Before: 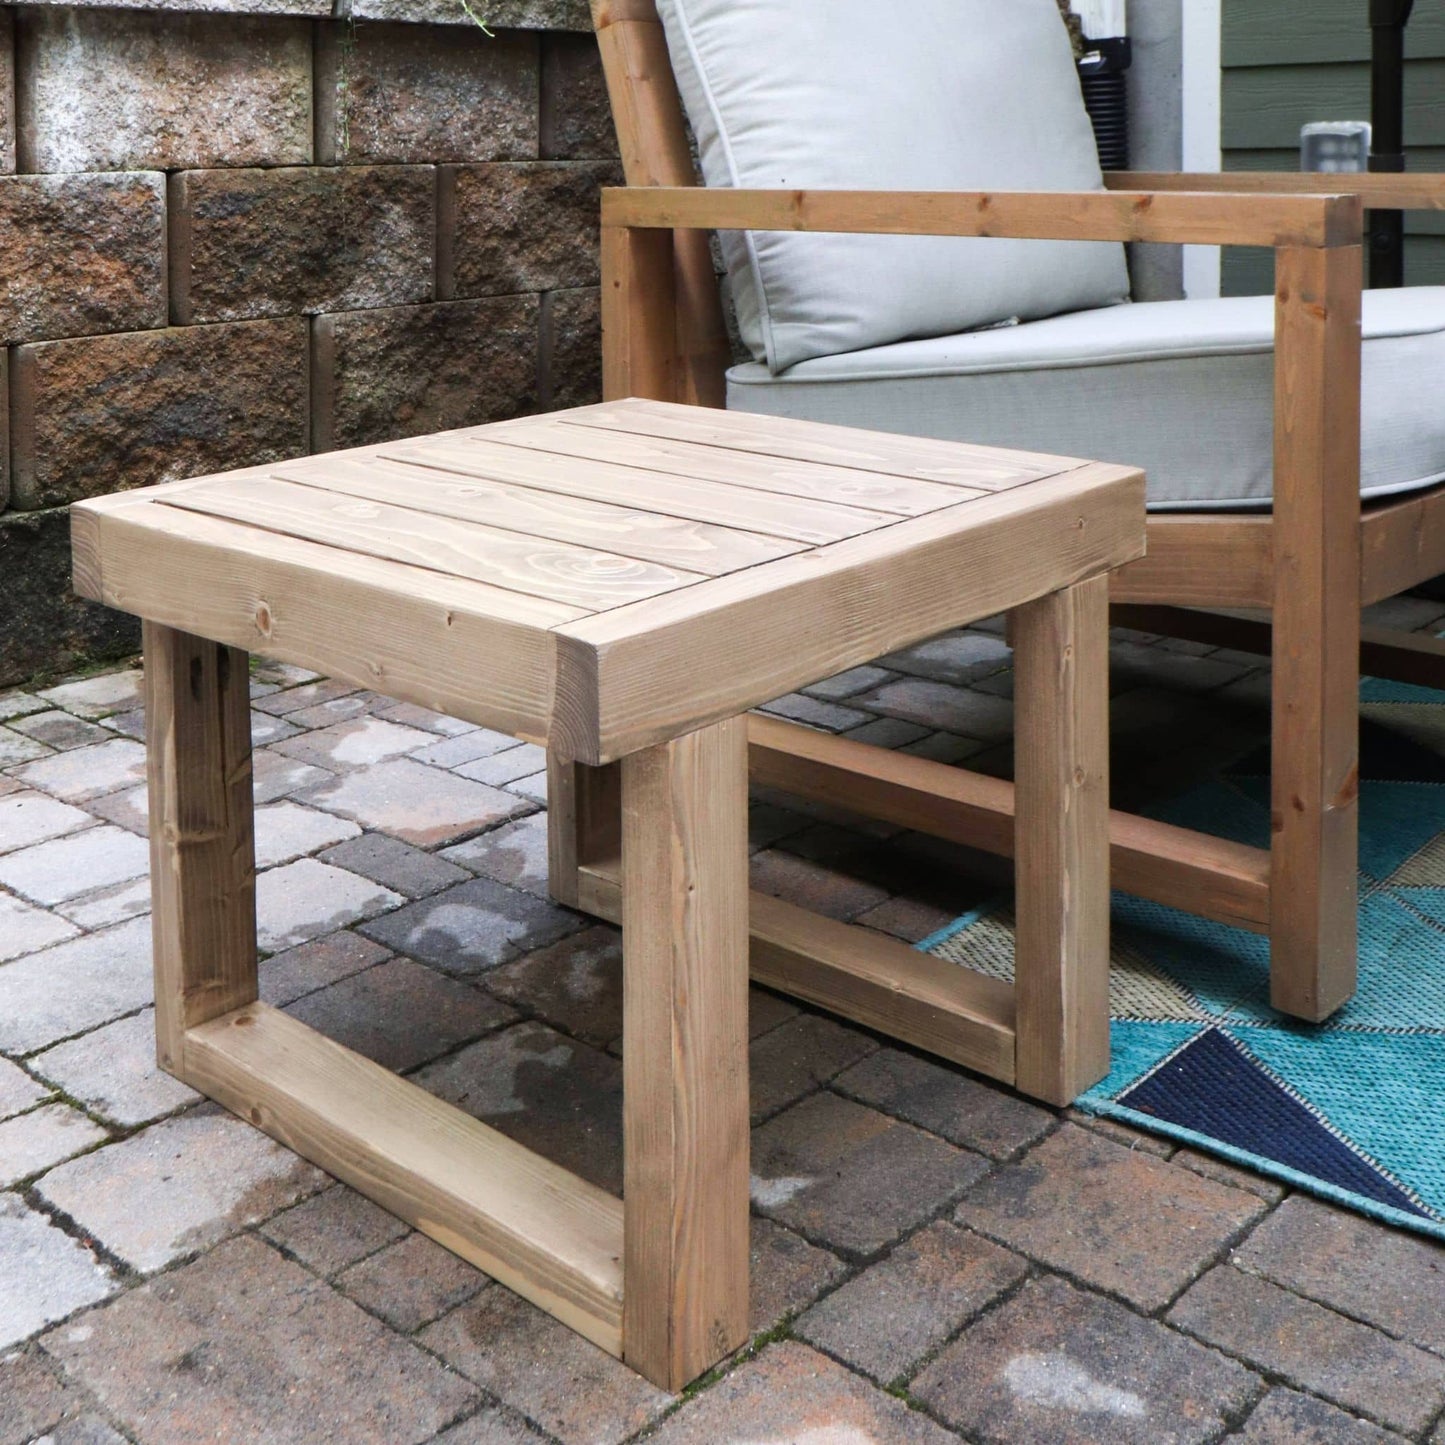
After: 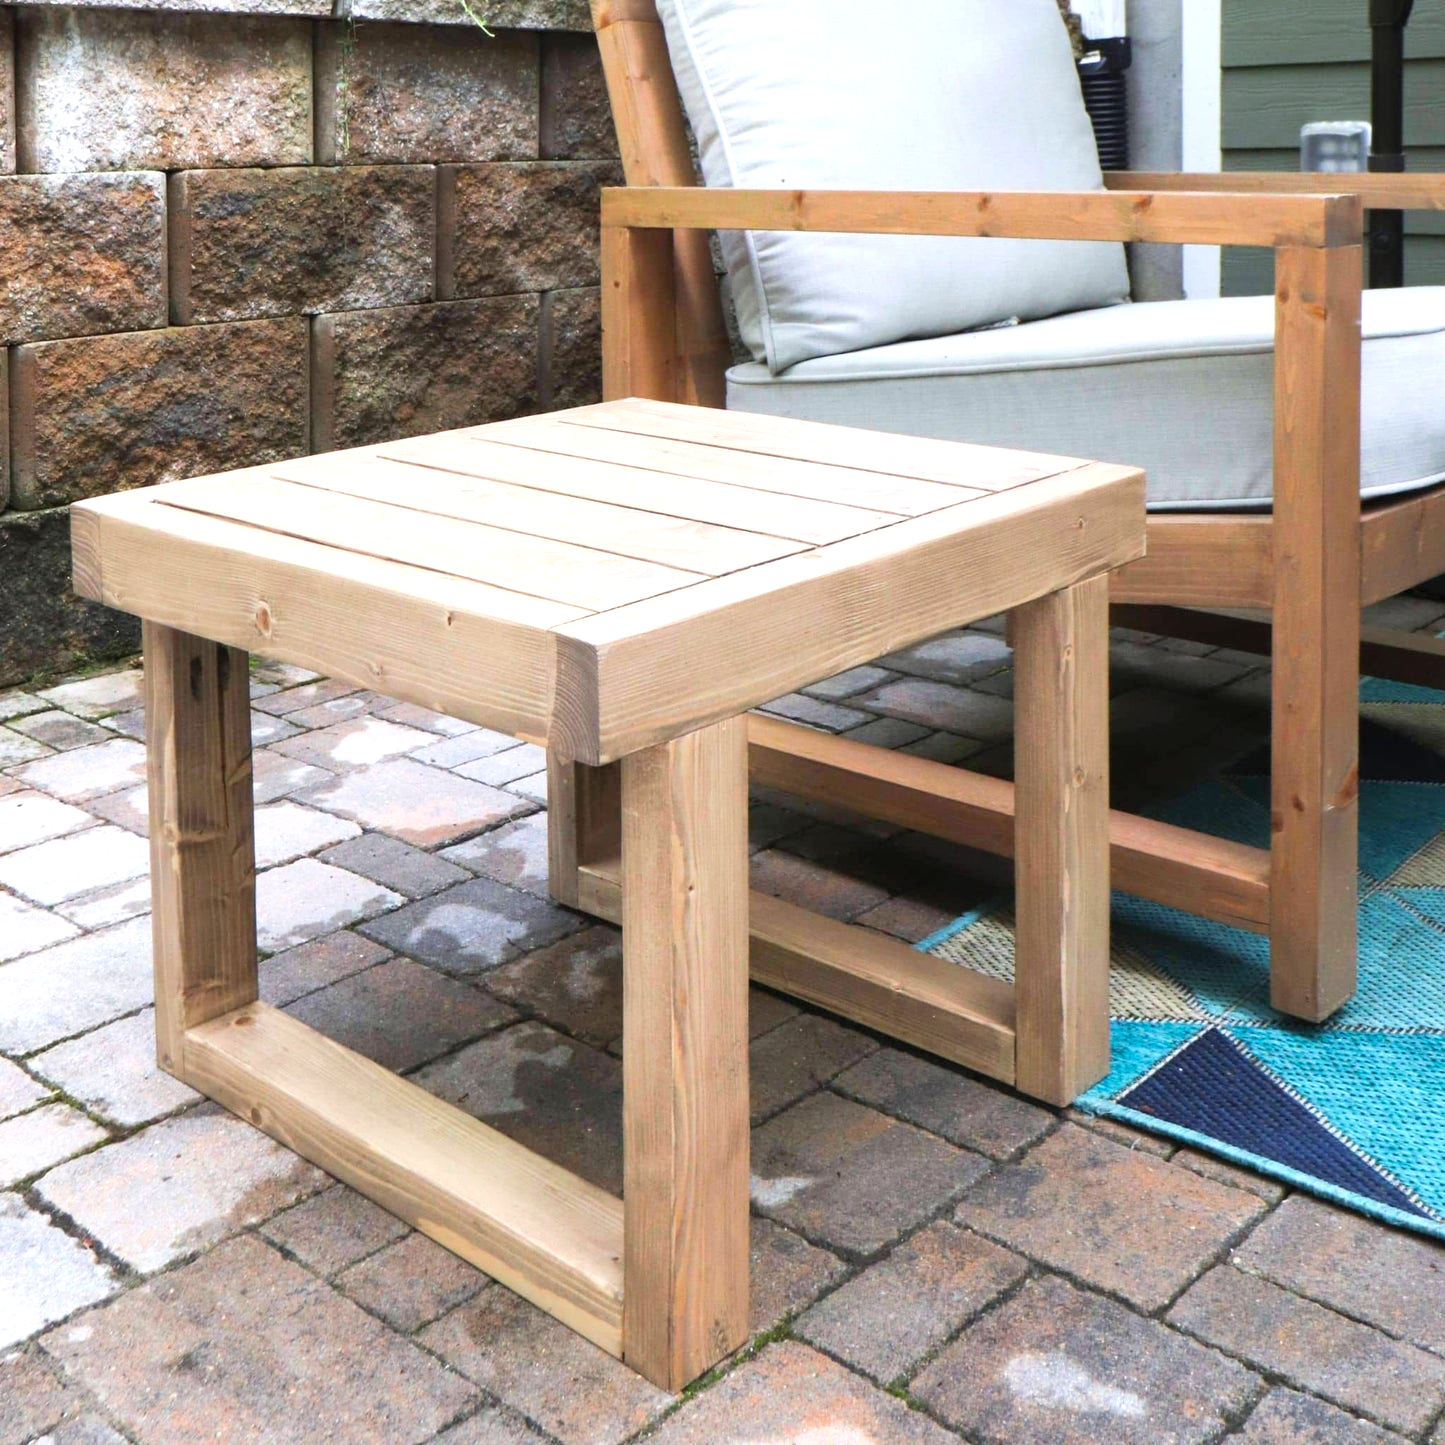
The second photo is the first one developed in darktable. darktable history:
contrast brightness saturation: contrast 0.07, brightness 0.08, saturation 0.18
exposure: exposure 0.493 EV, compensate highlight preservation false
